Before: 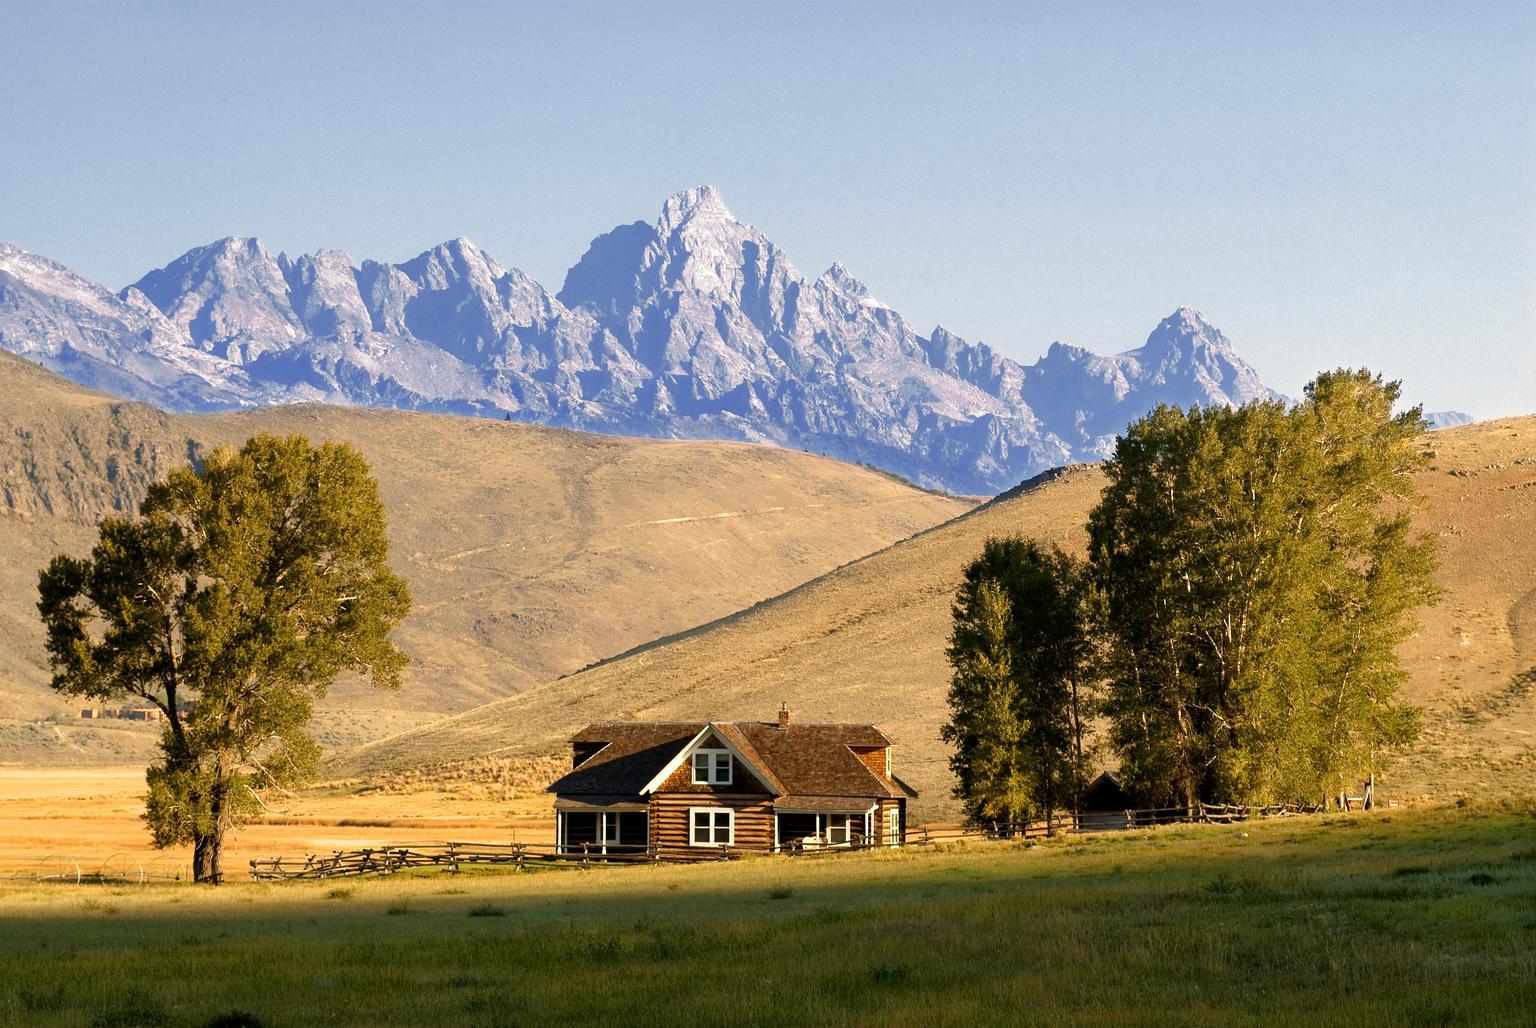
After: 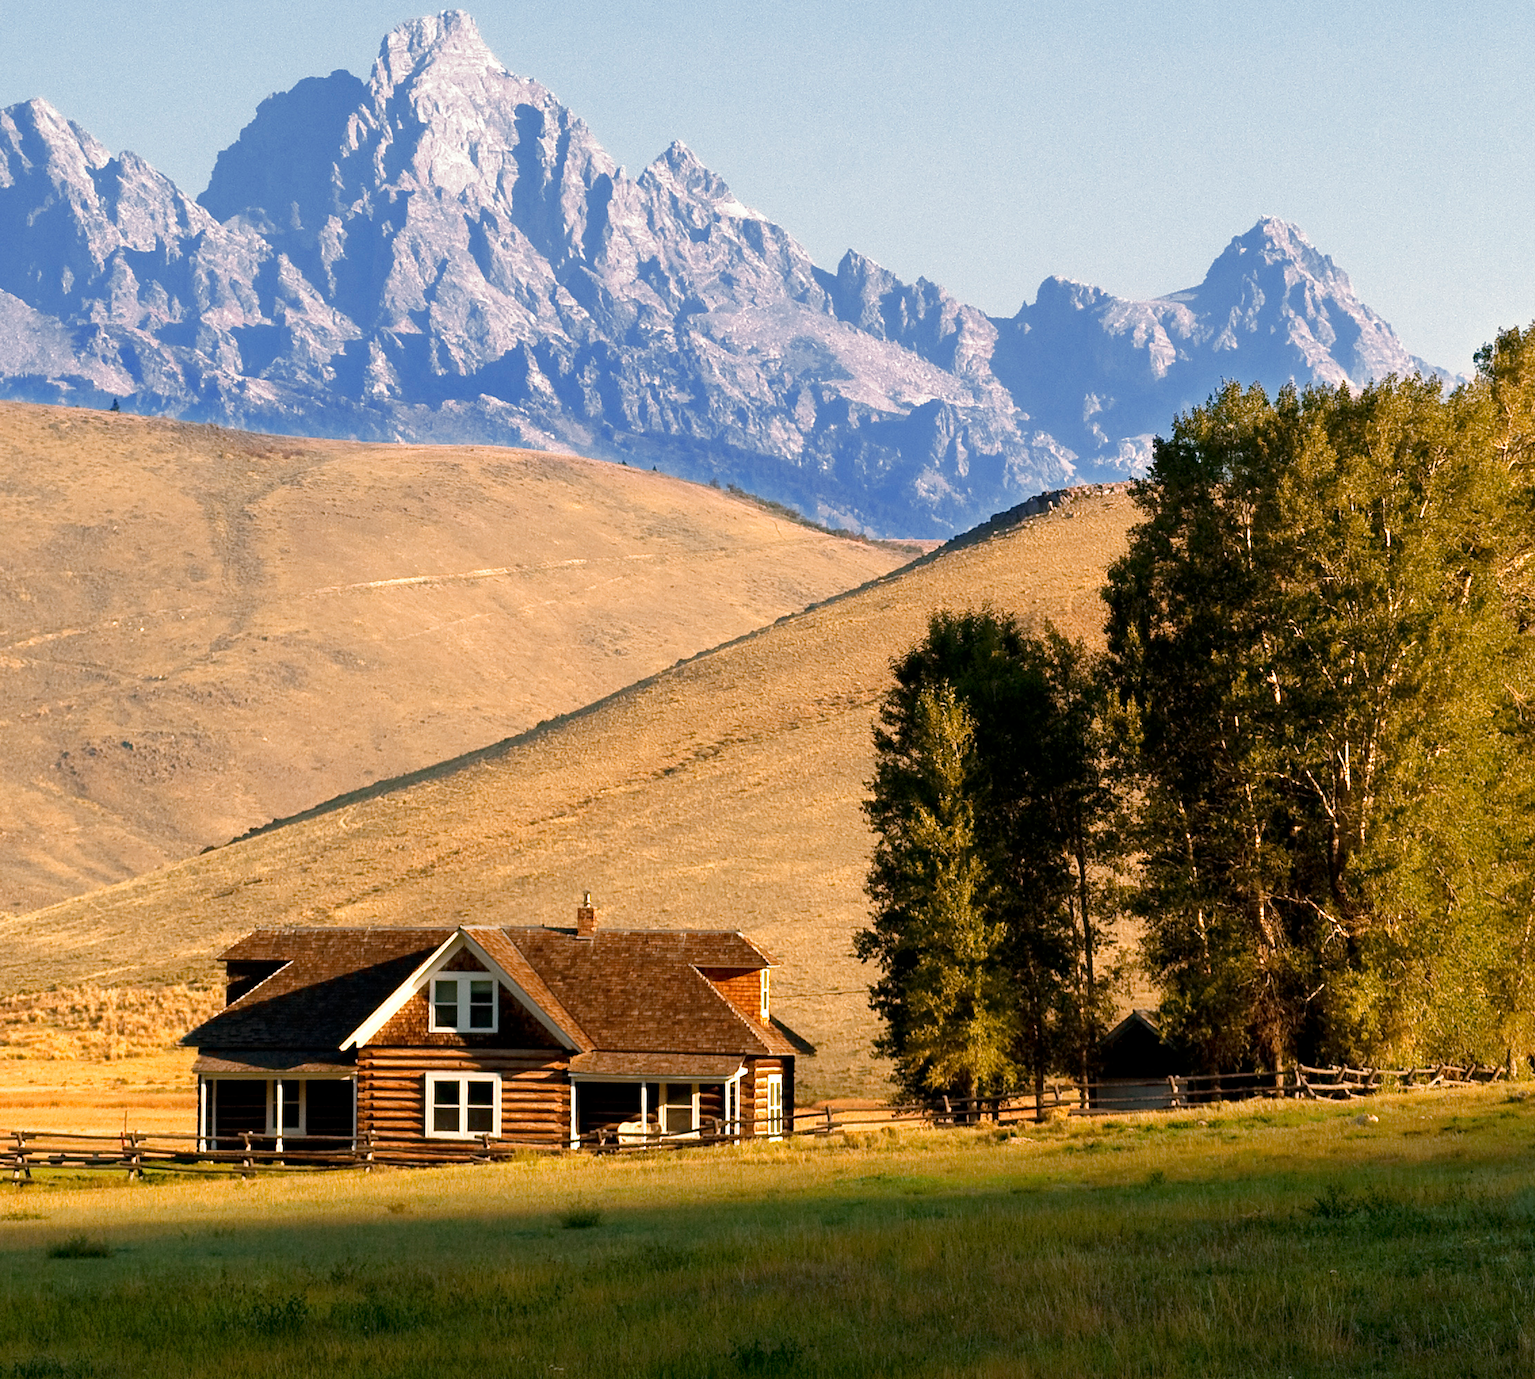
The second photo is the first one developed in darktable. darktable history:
crop and rotate: left 28.693%, top 17.563%, right 12.732%, bottom 3.825%
